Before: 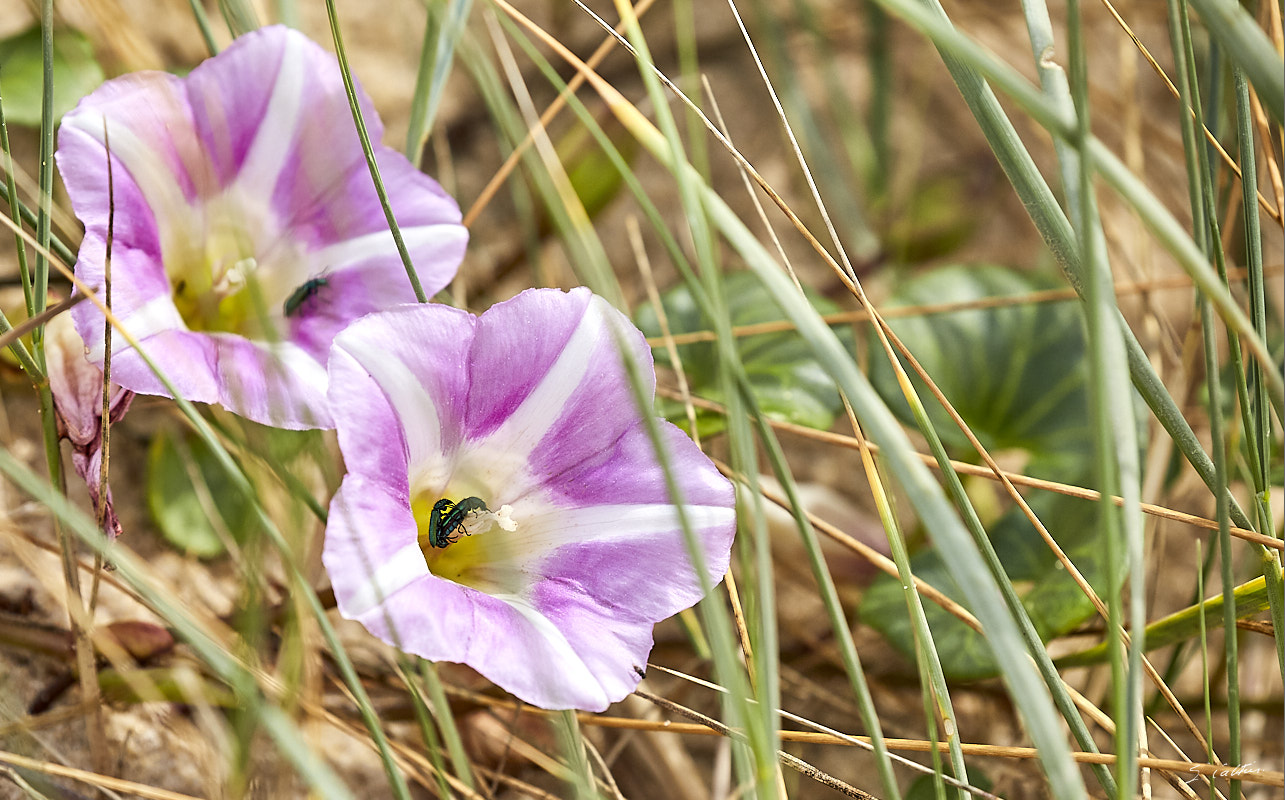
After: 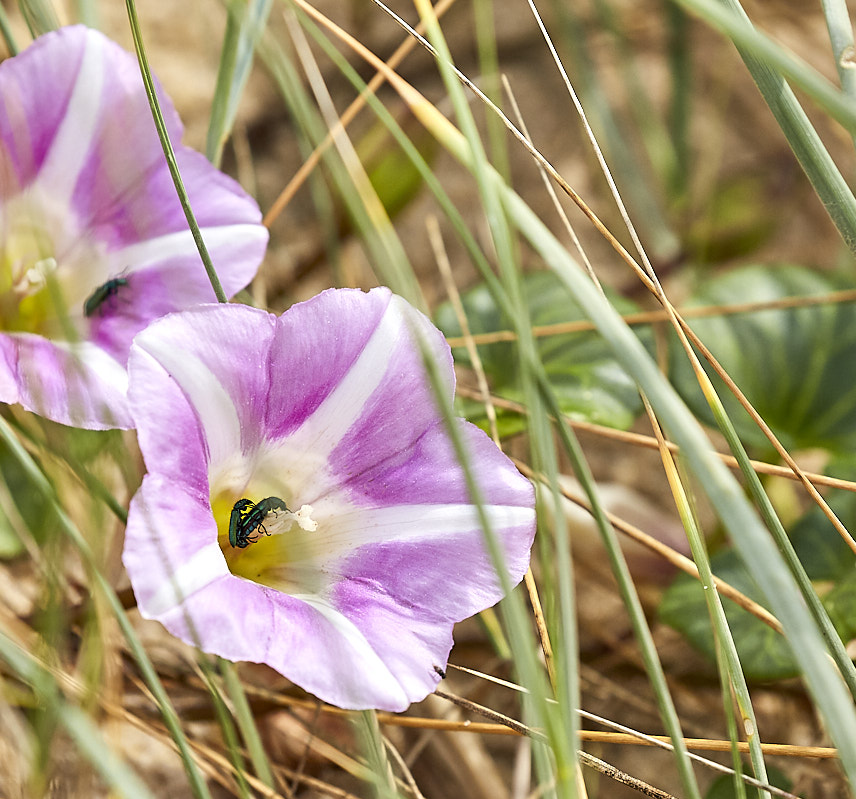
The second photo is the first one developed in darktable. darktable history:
crop and rotate: left 15.606%, right 17.703%
